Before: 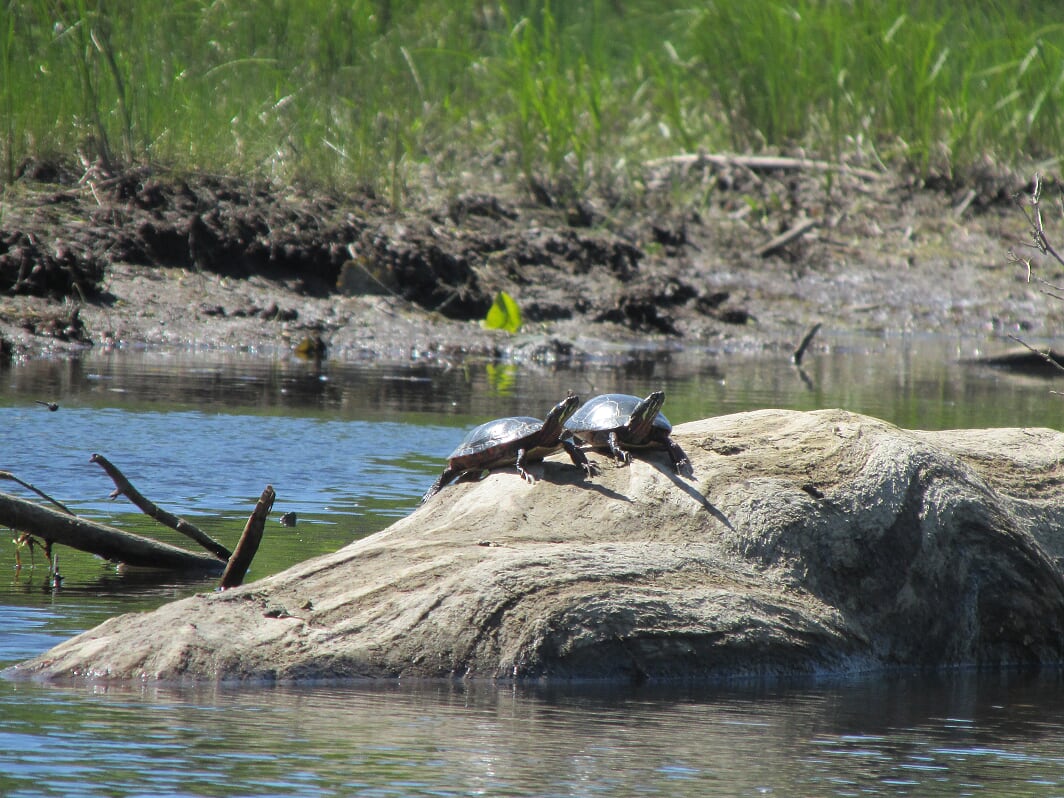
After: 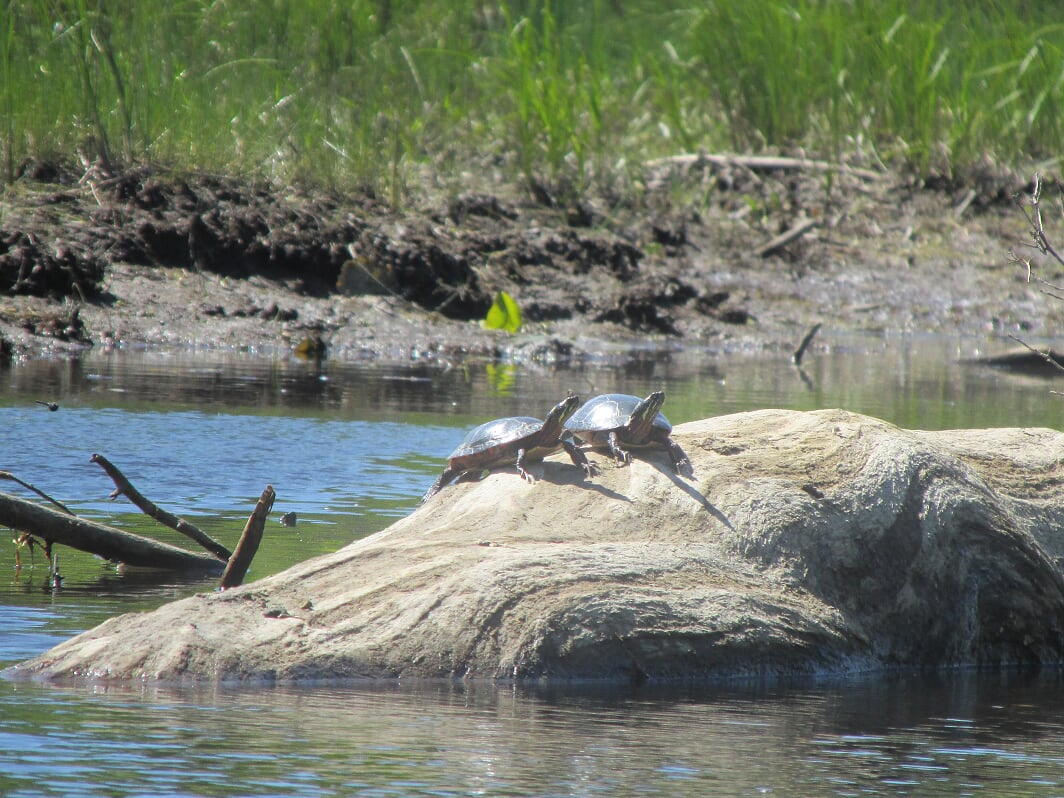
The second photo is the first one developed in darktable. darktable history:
shadows and highlights: shadows 40, highlights -54, highlights color adjustment 46%, low approximation 0.01, soften with gaussian
bloom: on, module defaults
